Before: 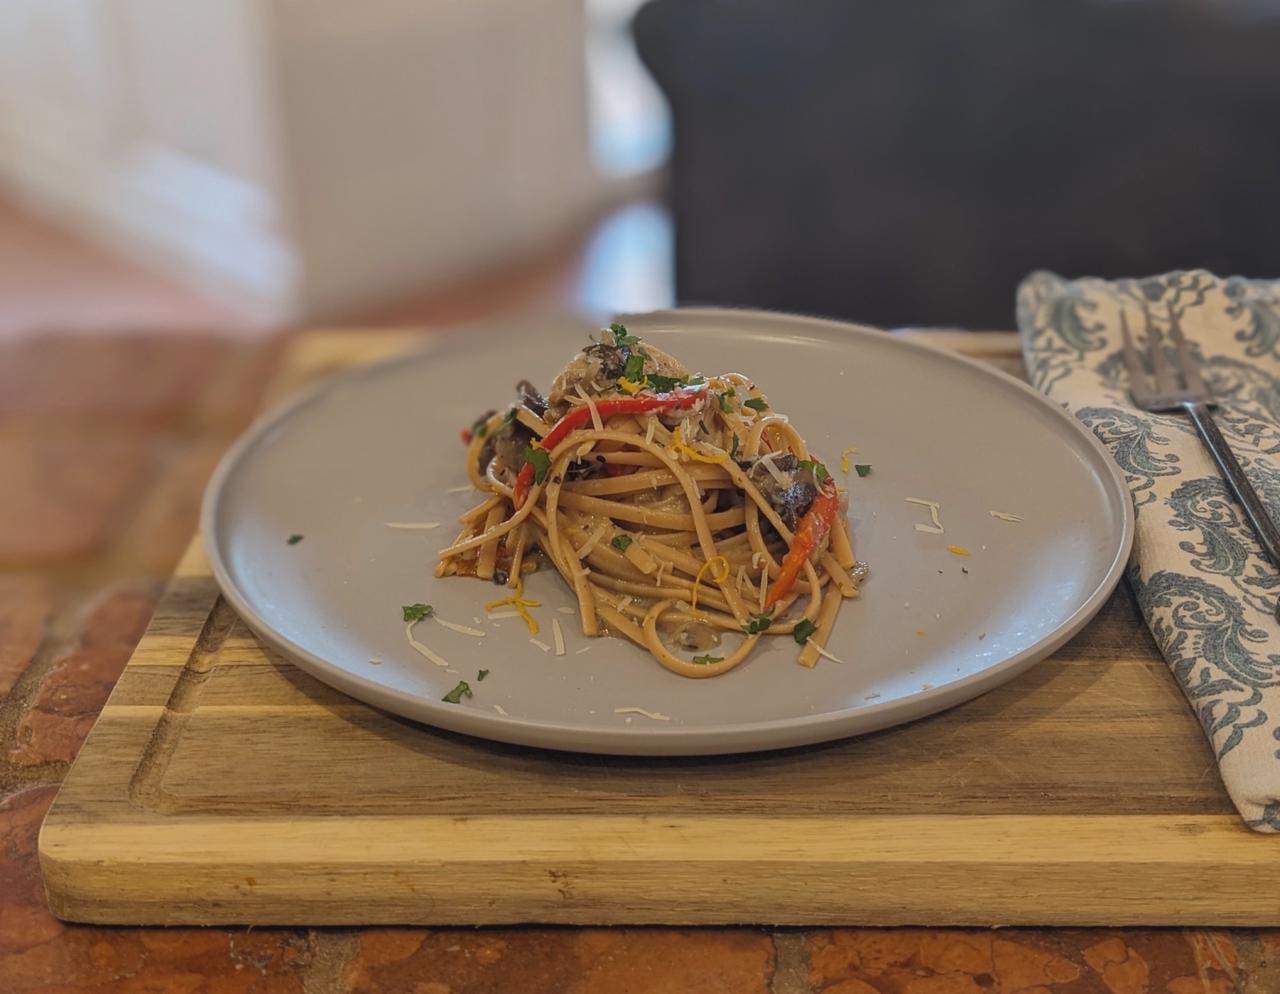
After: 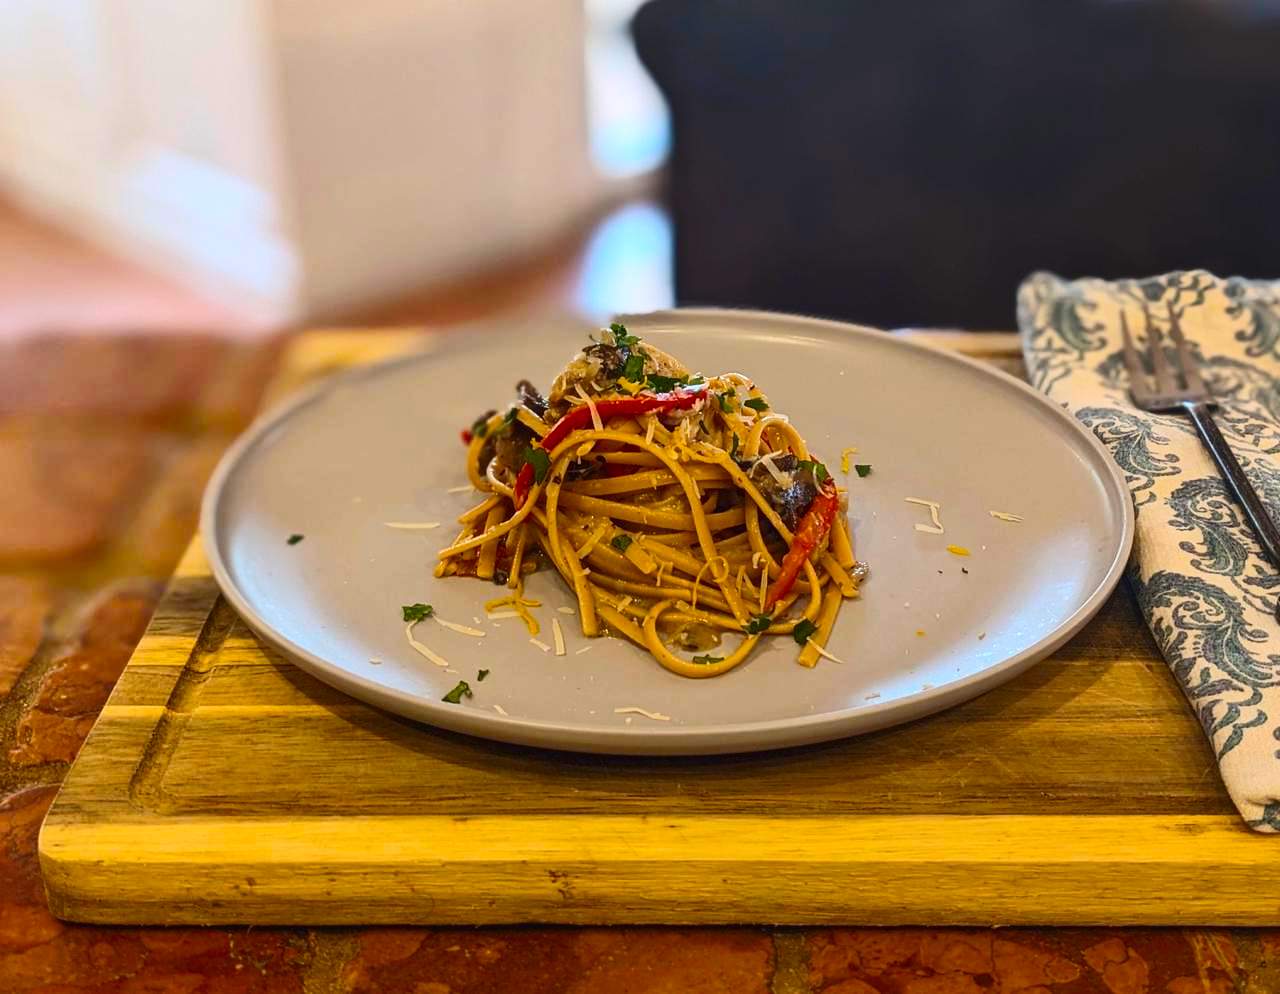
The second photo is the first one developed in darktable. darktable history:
contrast brightness saturation: contrast 0.4, brightness 0.1, saturation 0.21
color balance rgb: linear chroma grading › global chroma 15%, perceptual saturation grading › global saturation 30%
